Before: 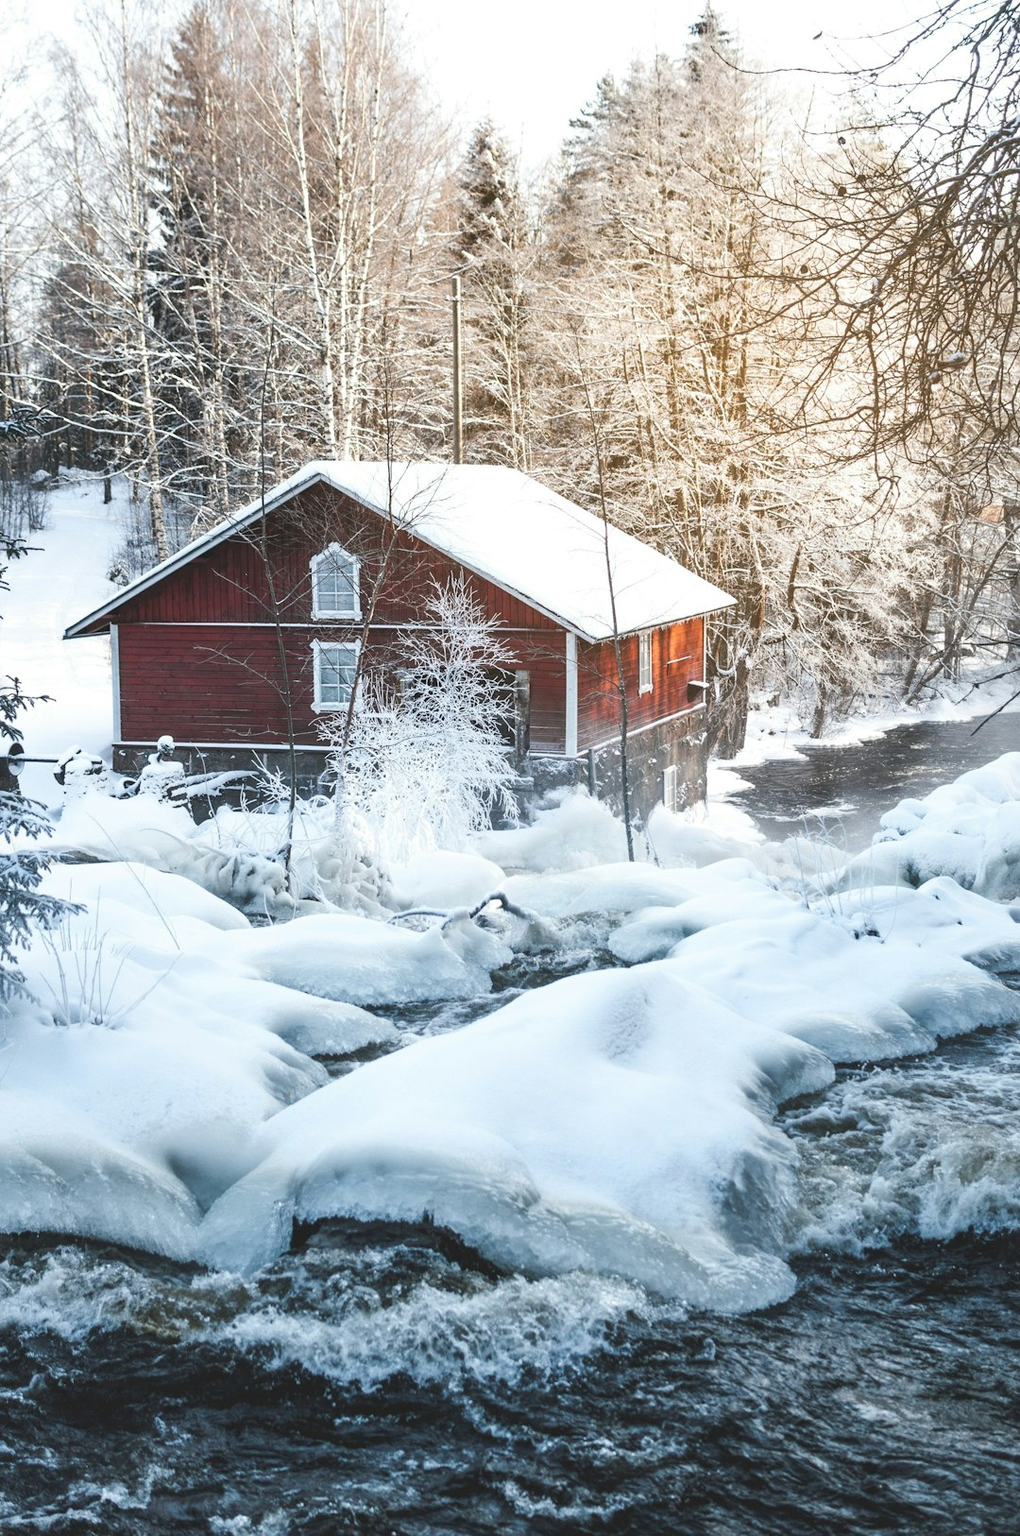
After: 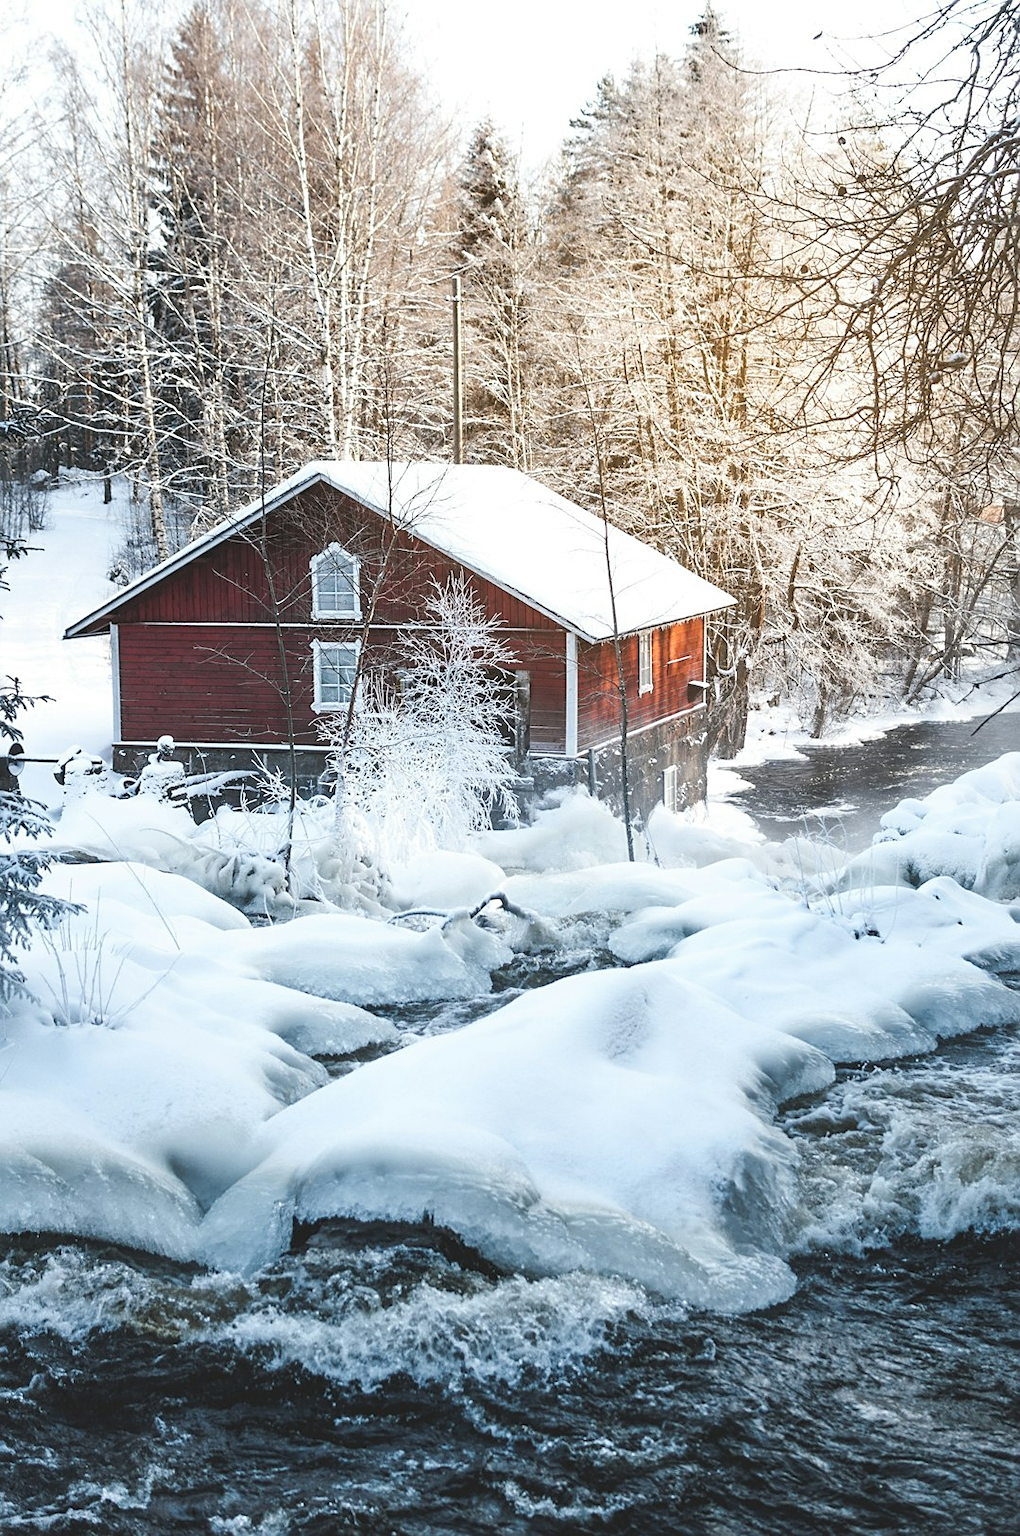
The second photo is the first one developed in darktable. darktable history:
sharpen: radius 1.864, amount 0.398, threshold 1.271
